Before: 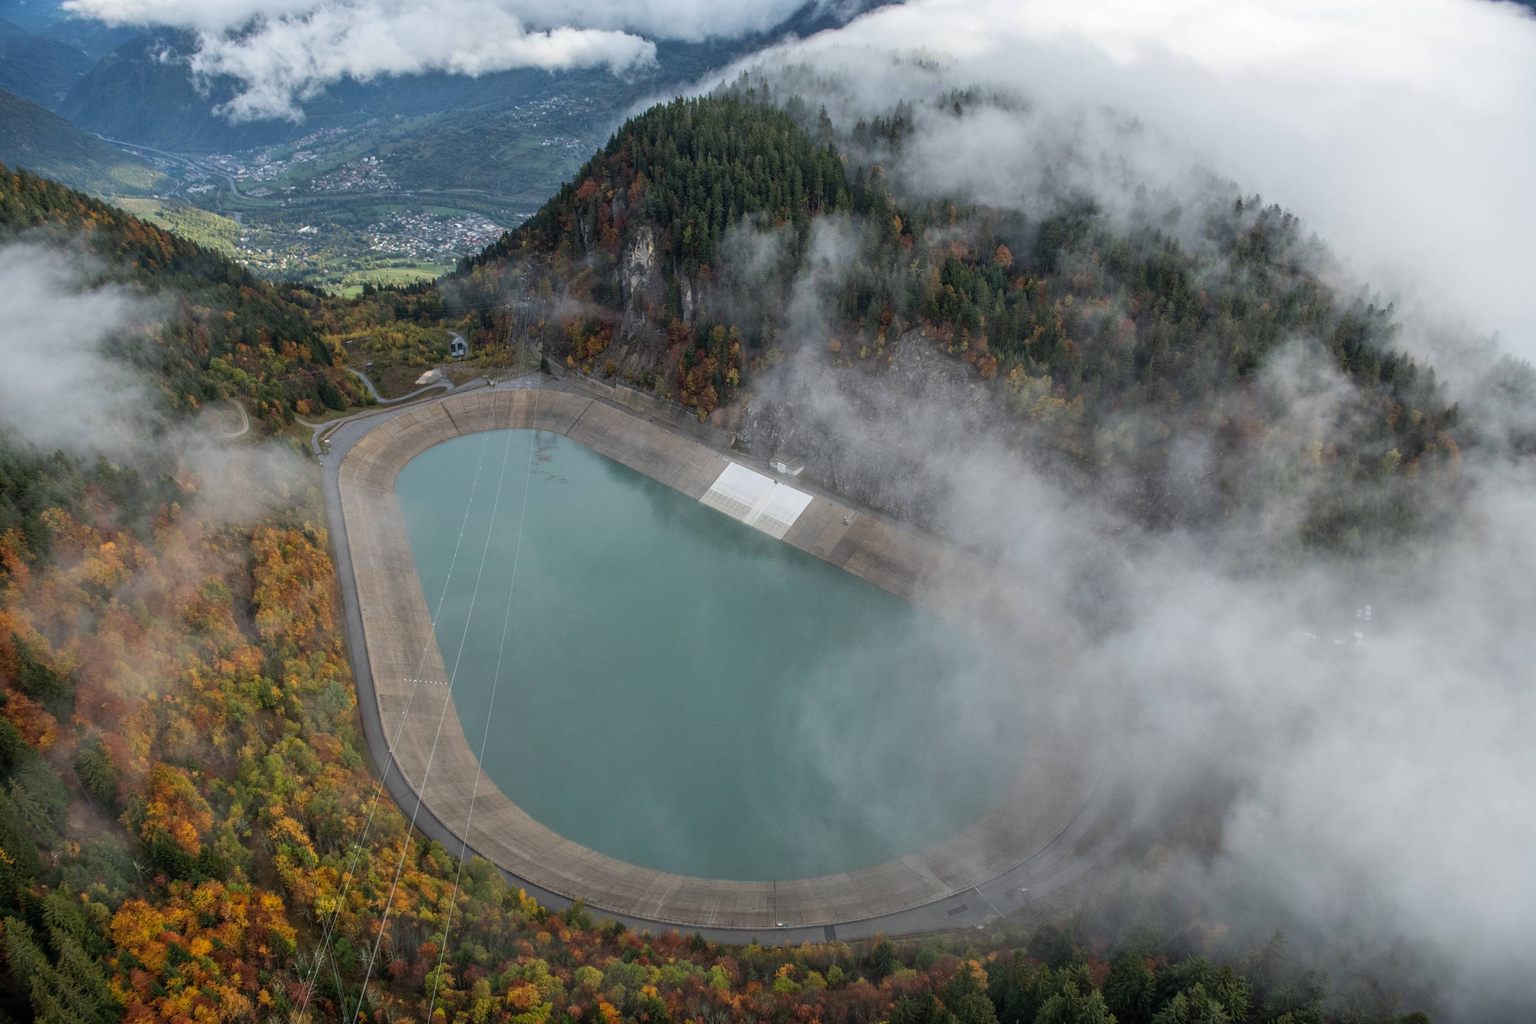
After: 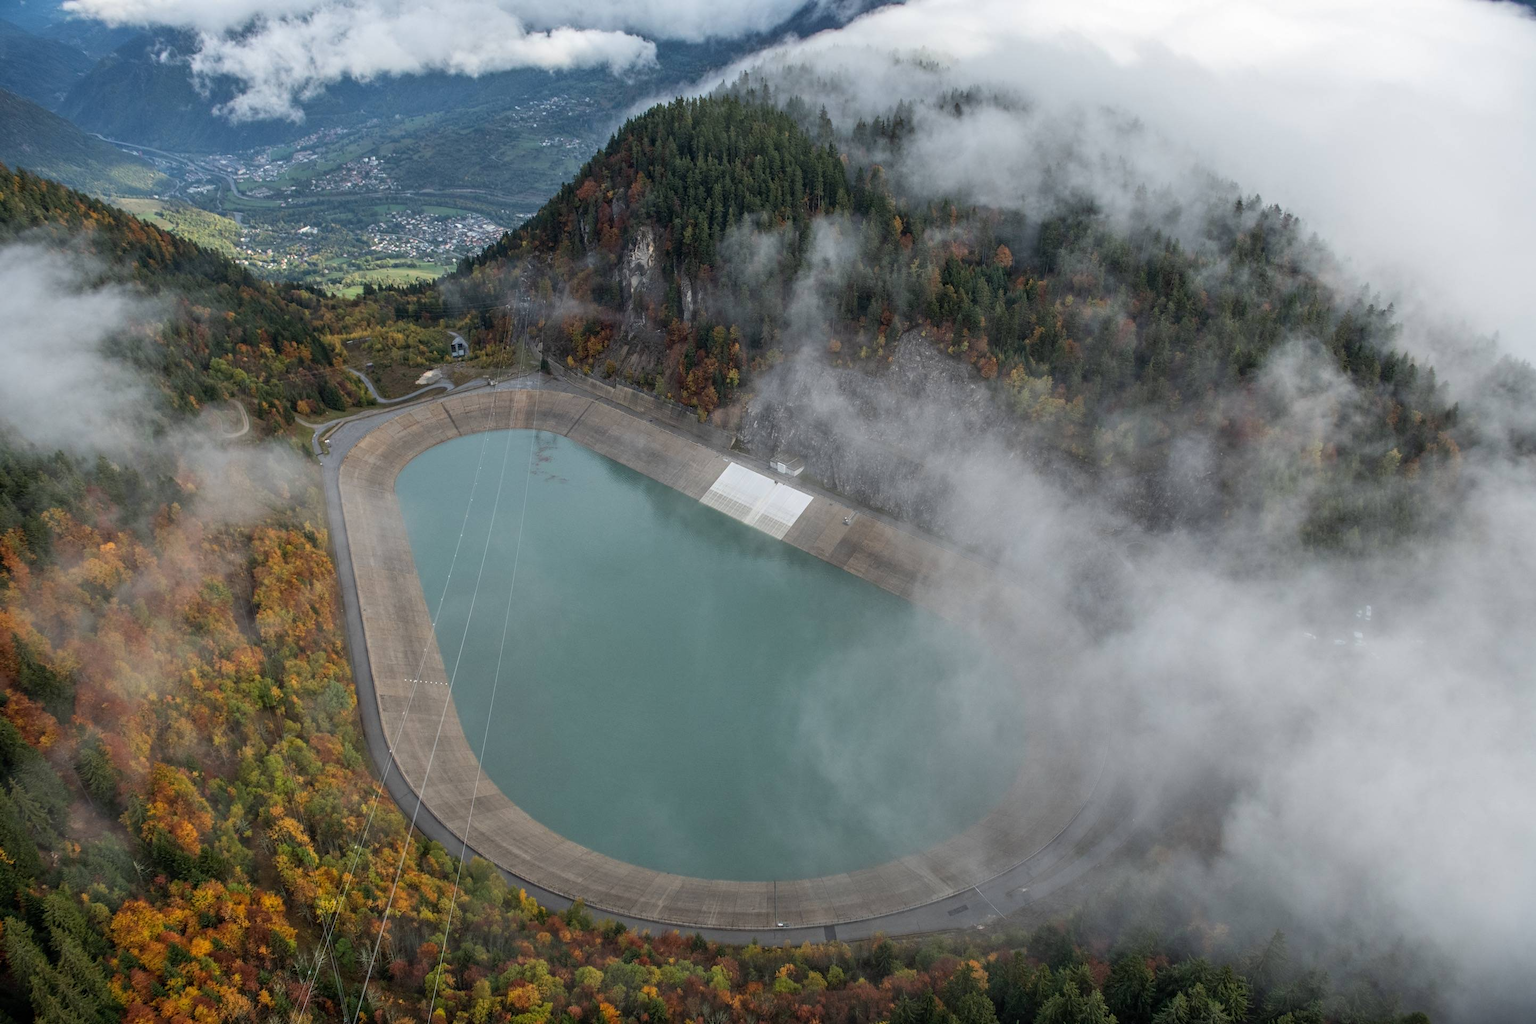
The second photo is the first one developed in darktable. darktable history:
contrast equalizer: octaves 7, y [[0.502, 0.505, 0.512, 0.529, 0.564, 0.588], [0.5 ×6], [0.502, 0.505, 0.512, 0.529, 0.564, 0.588], [0, 0.001, 0.001, 0.004, 0.008, 0.011], [0, 0.001, 0.001, 0.004, 0.008, 0.011]], mix 0.312
